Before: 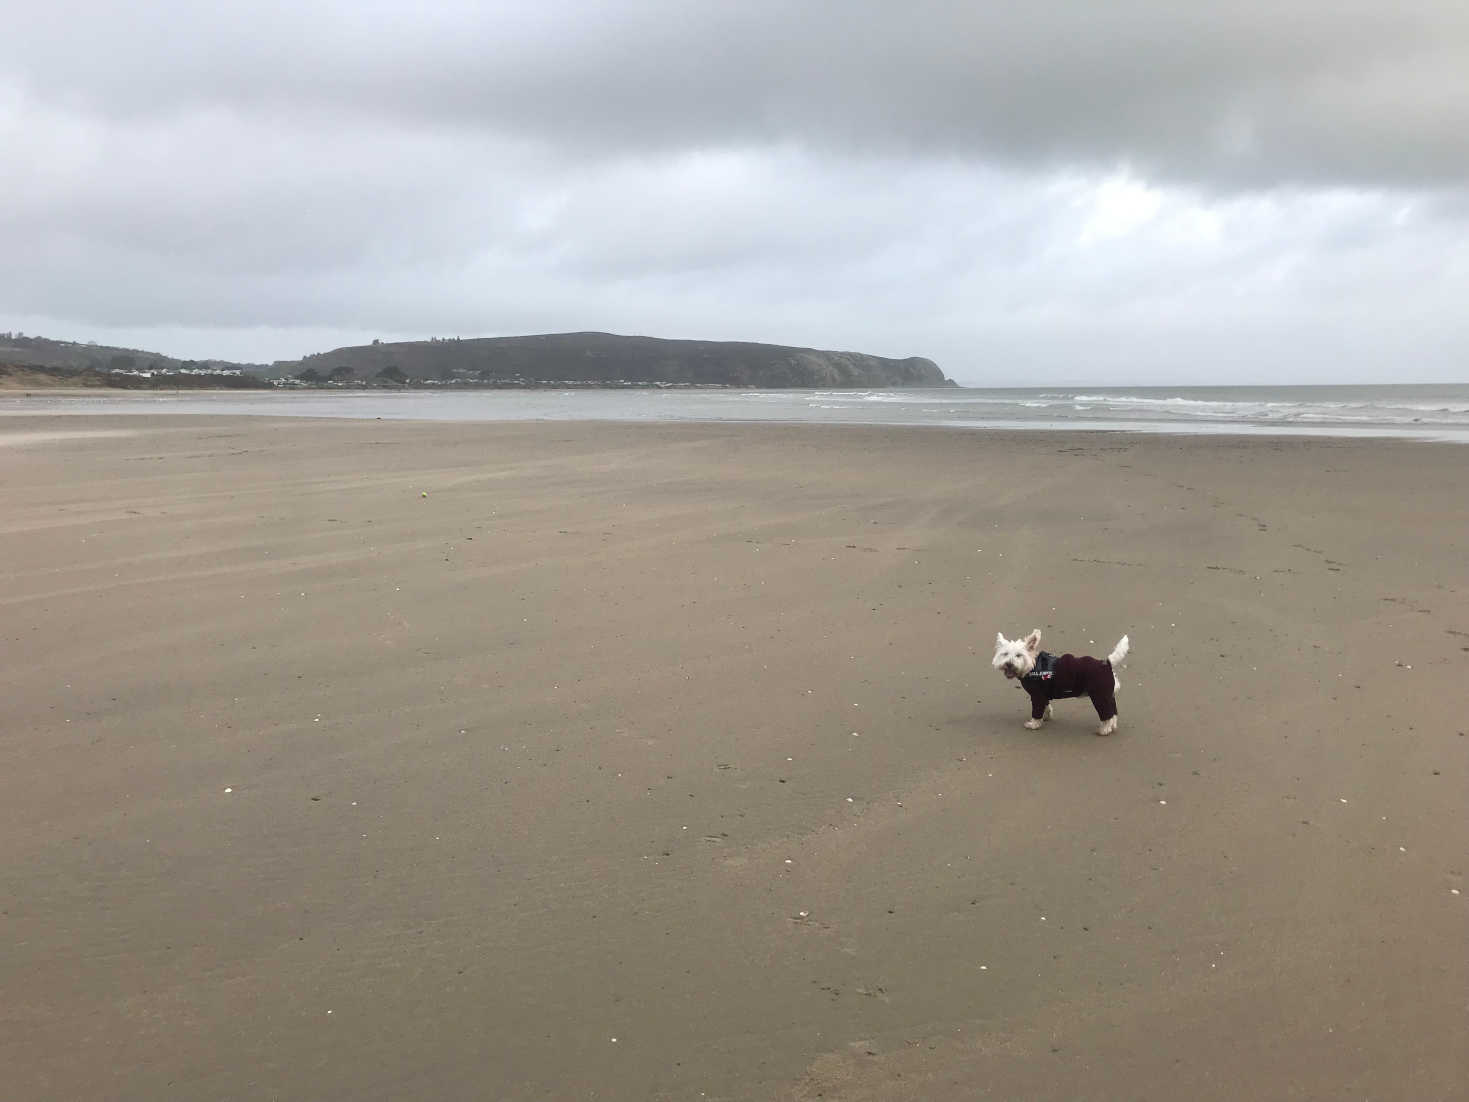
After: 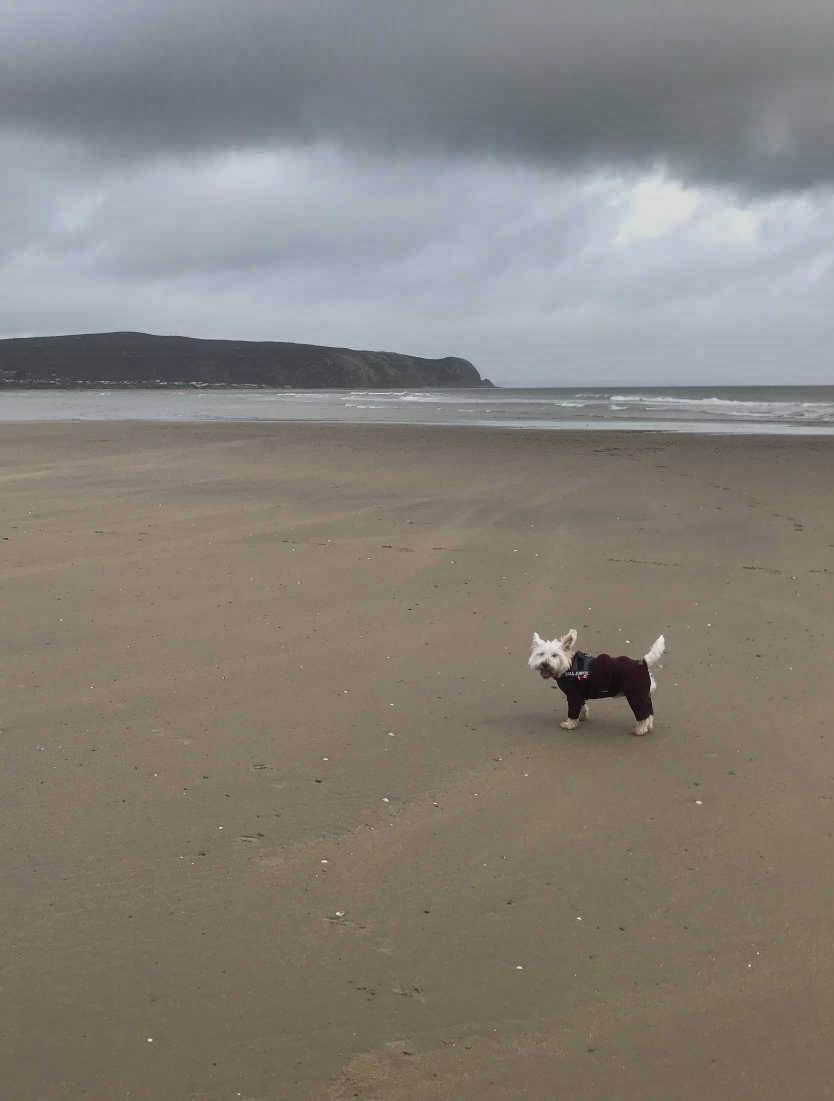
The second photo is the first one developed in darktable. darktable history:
crop: left 31.595%, top 0.019%, right 11.626%
shadows and highlights: white point adjustment -3.81, highlights -63.56, soften with gaussian
exposure: exposure -0.153 EV, compensate highlight preservation false
